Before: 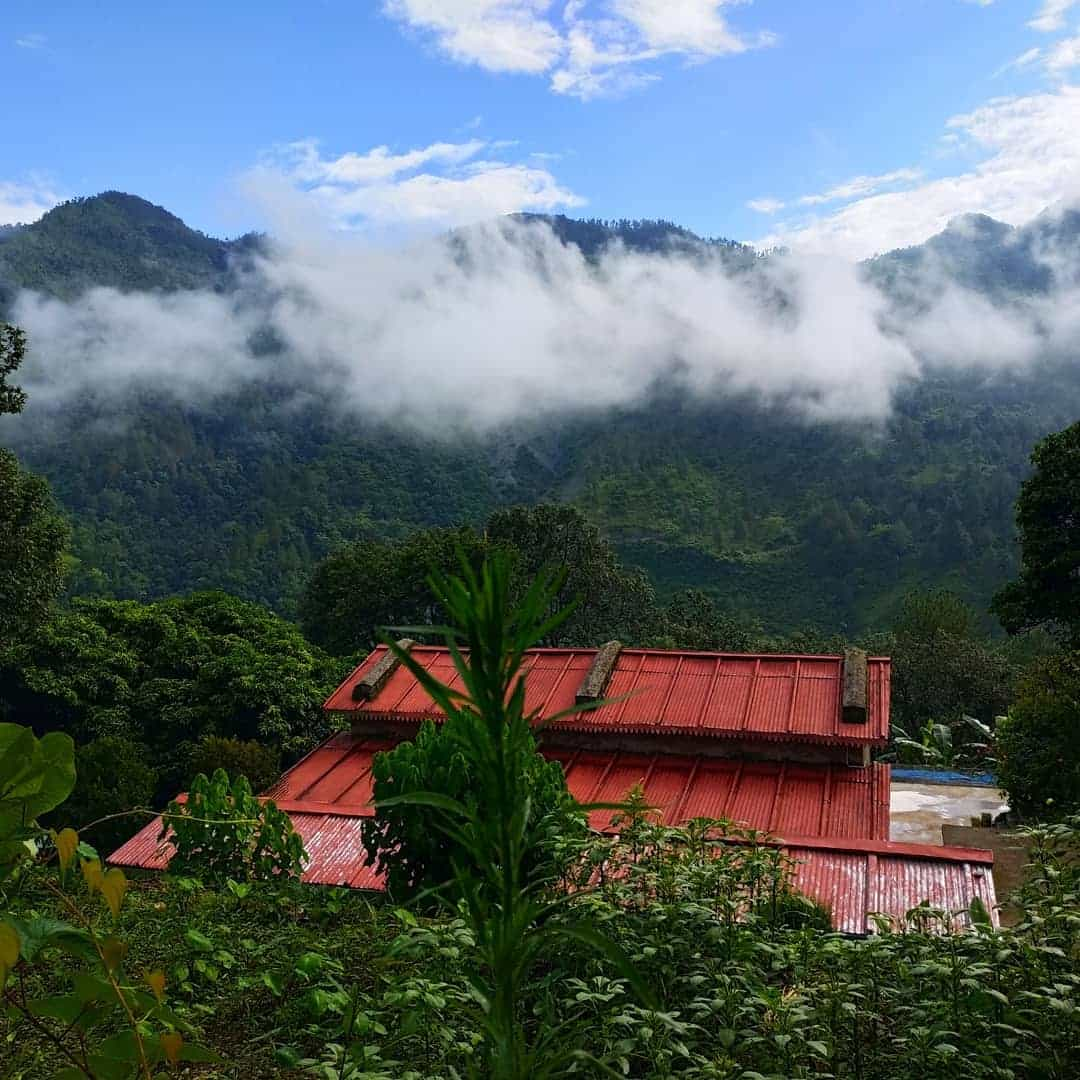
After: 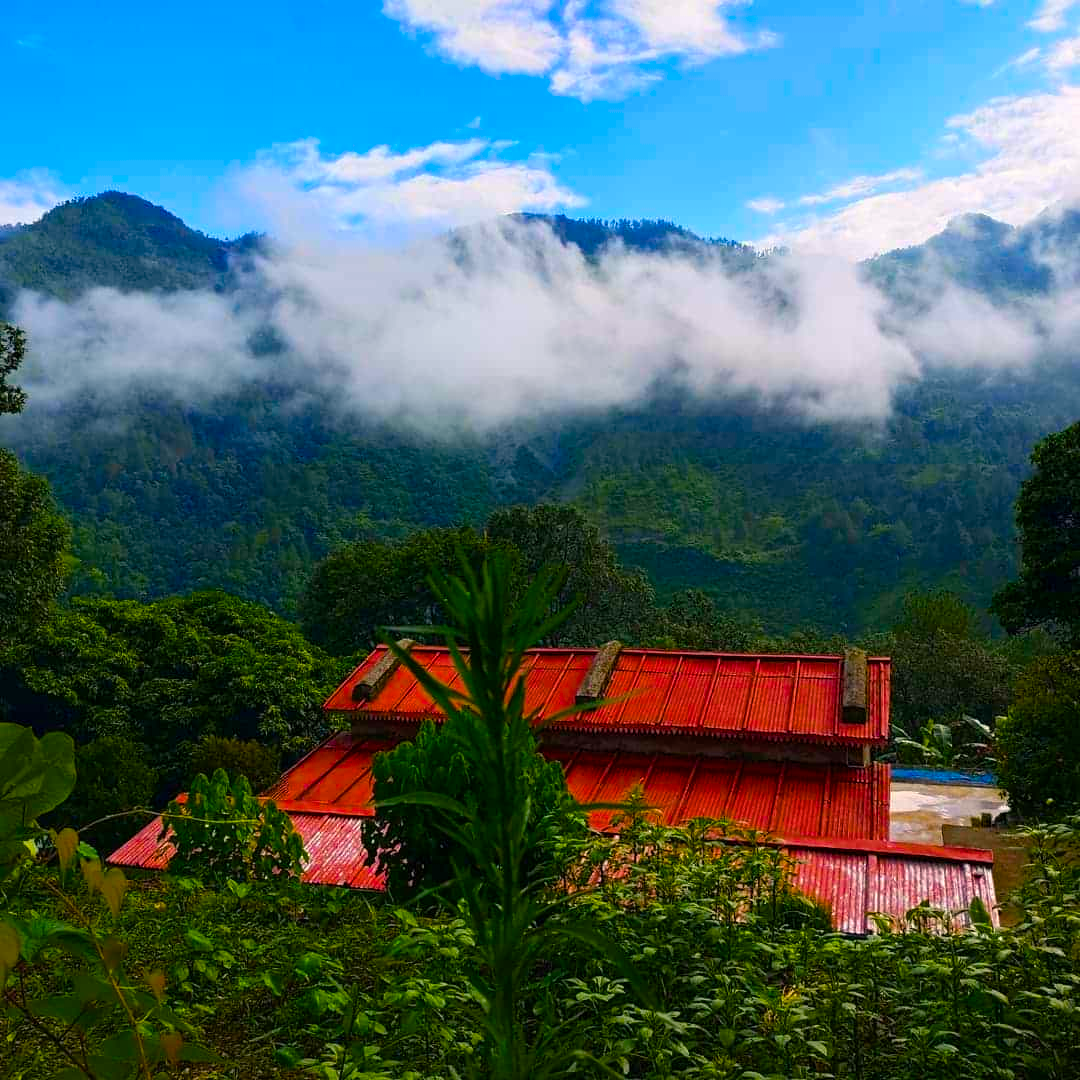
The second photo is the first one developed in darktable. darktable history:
tone equalizer: edges refinement/feathering 500, mask exposure compensation -1.57 EV, preserve details no
color balance rgb: highlights gain › chroma 1.605%, highlights gain › hue 57.52°, linear chroma grading › global chroma 41.345%, perceptual saturation grading › global saturation 30.466%, global vibrance 8.648%
